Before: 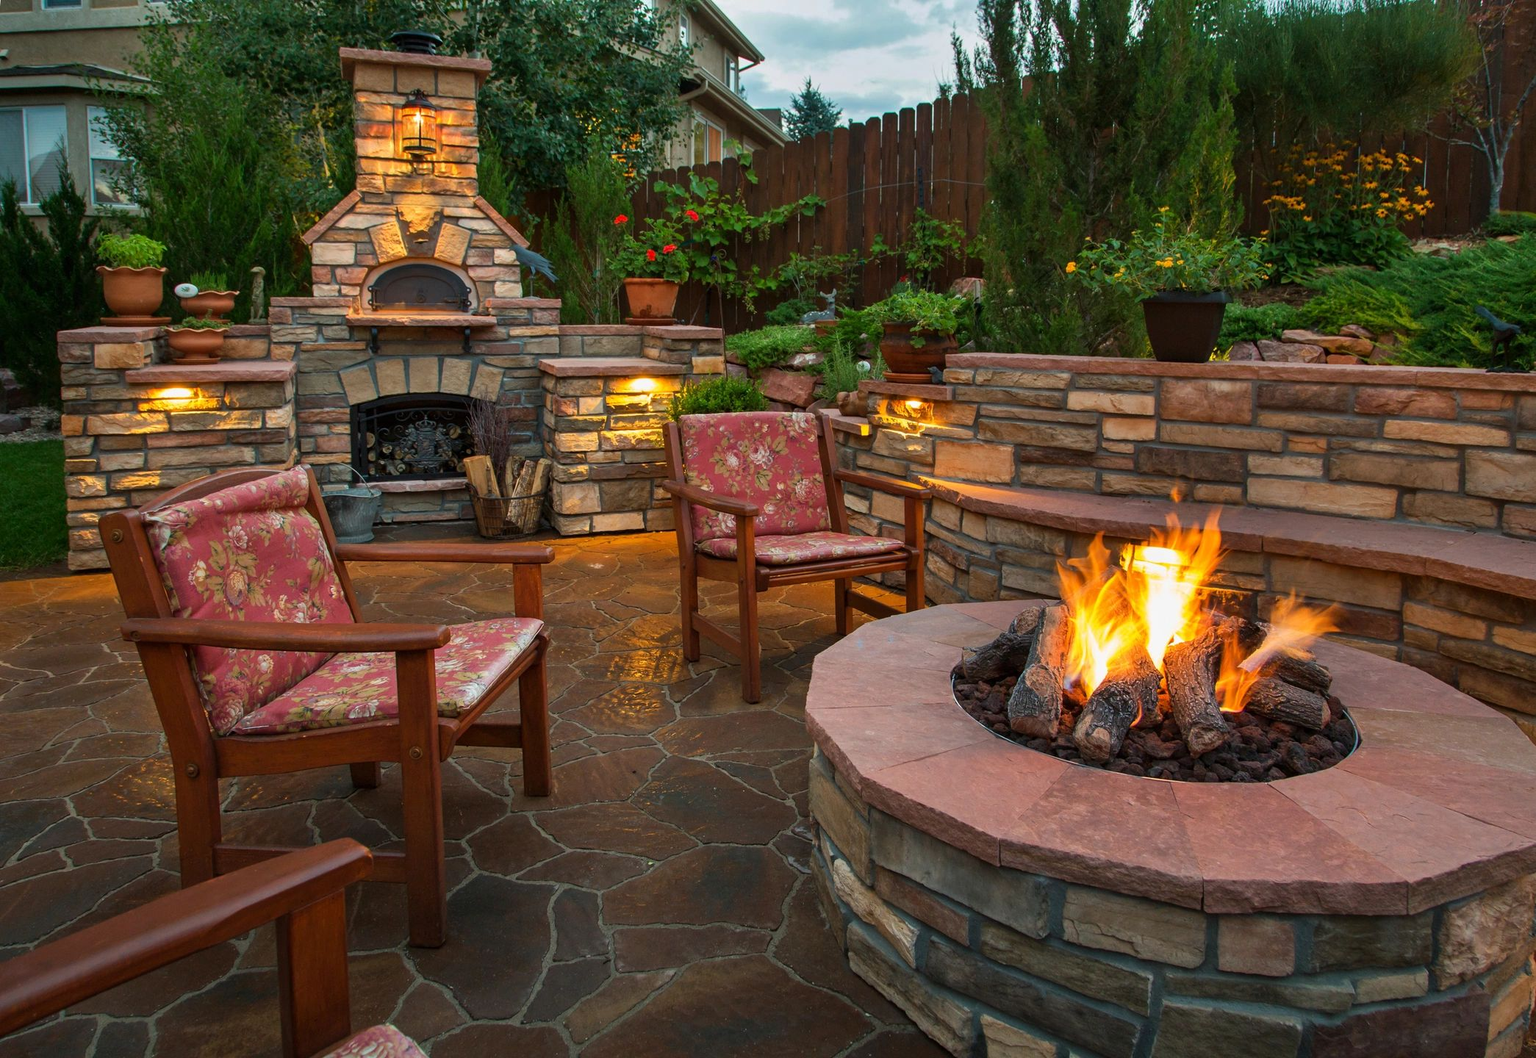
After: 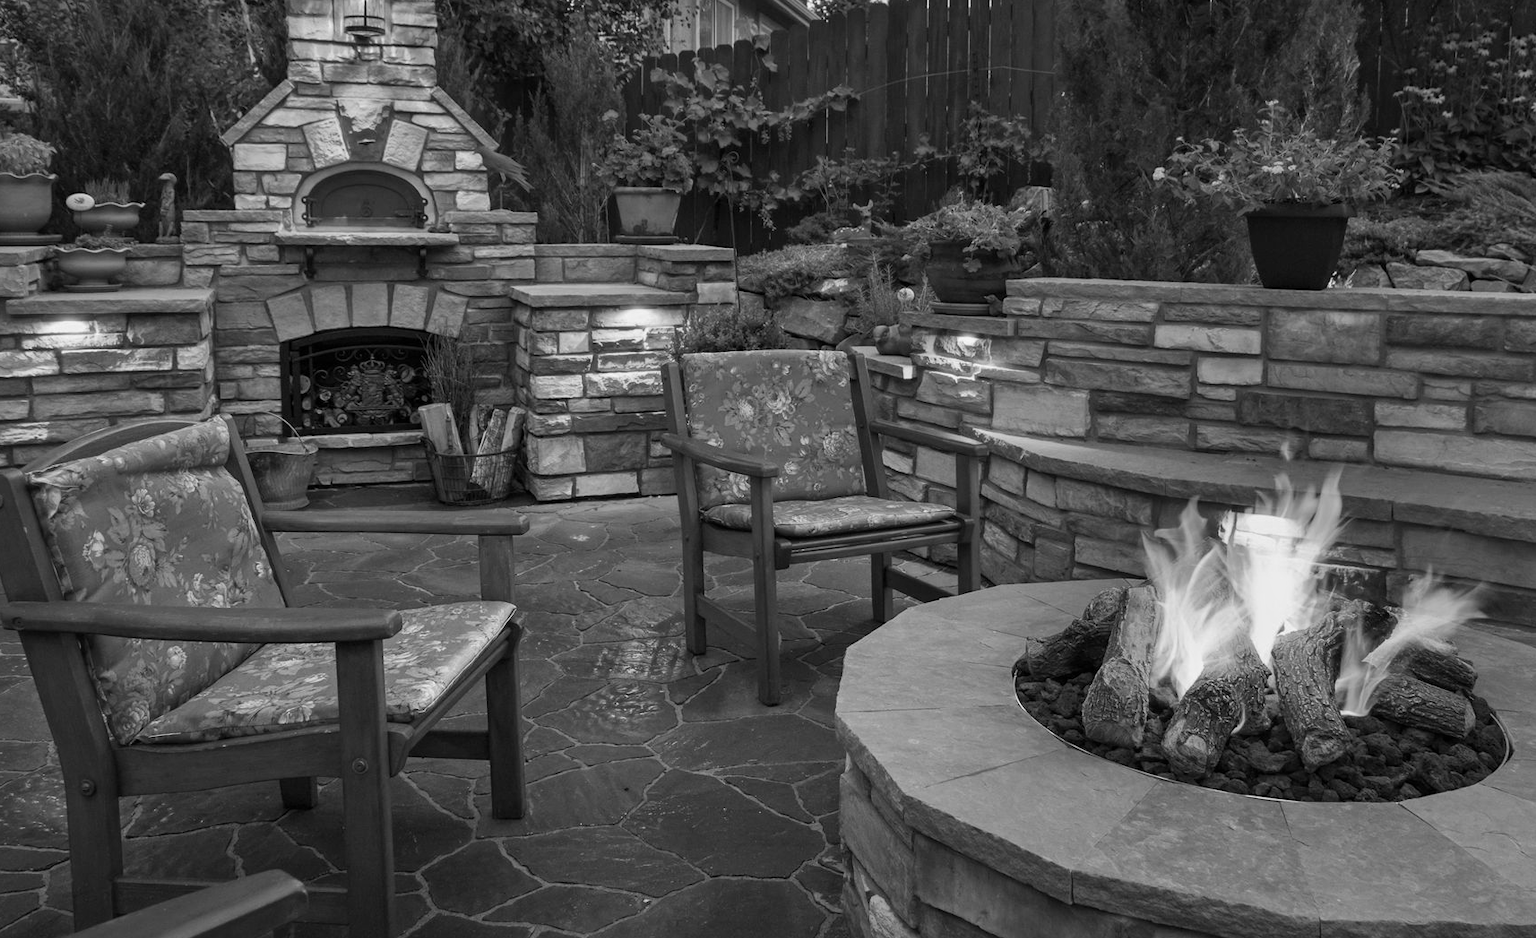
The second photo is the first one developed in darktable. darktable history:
monochrome: a 16.06, b 15.48, size 1
crop: left 7.856%, top 11.836%, right 10.12%, bottom 15.387%
